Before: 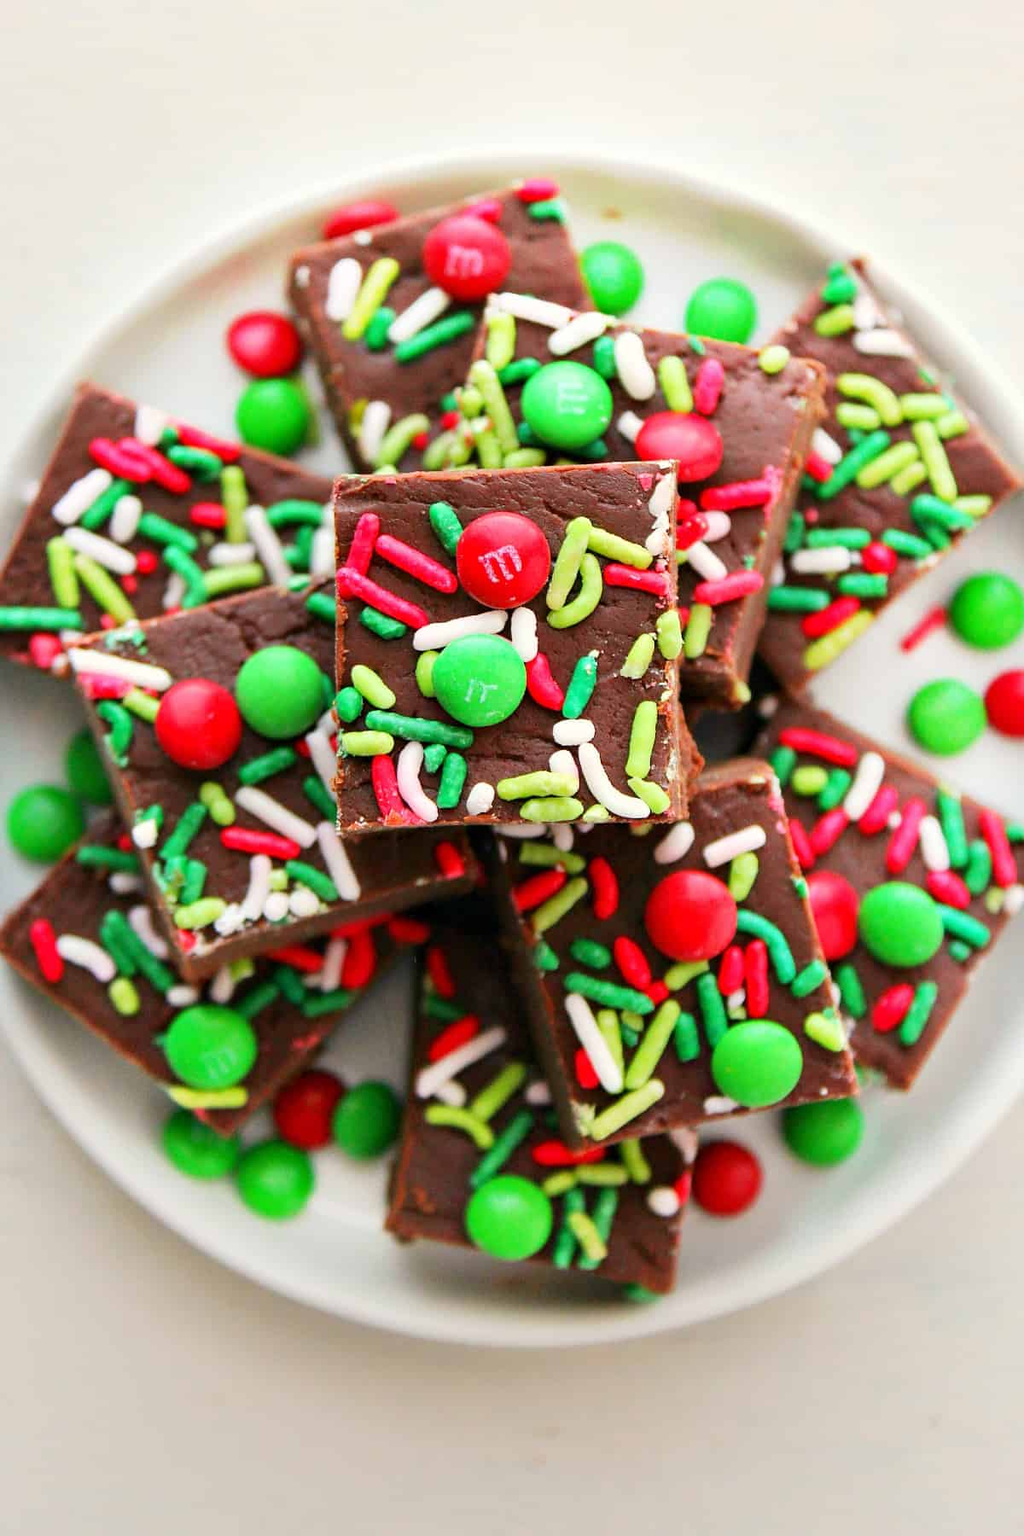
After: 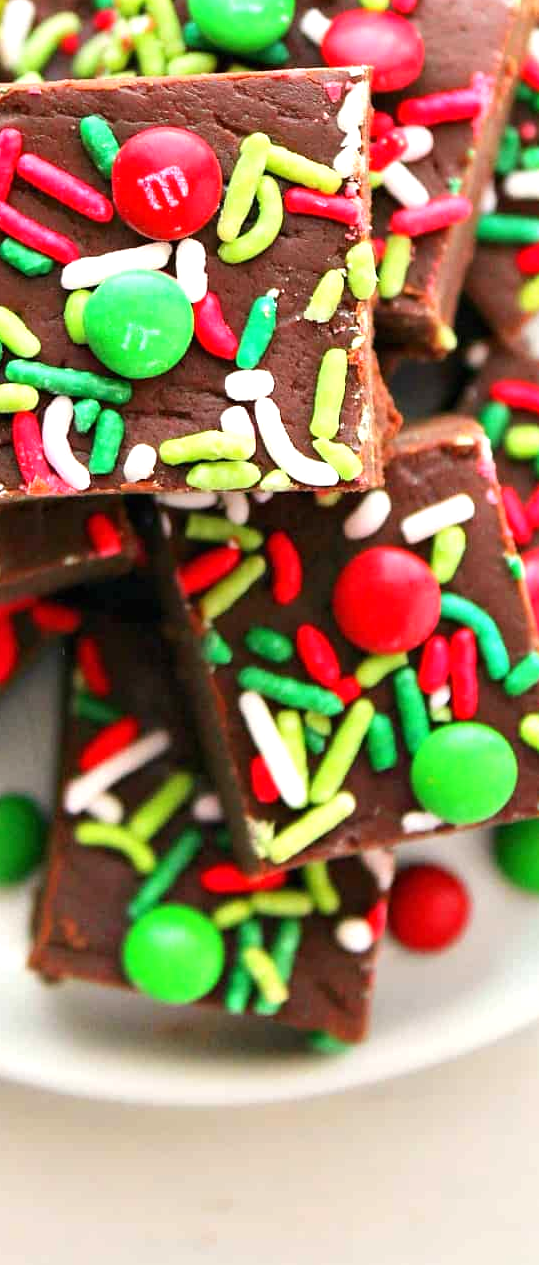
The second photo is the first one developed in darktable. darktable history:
crop: left 35.274%, top 26.294%, right 19.743%, bottom 3.375%
exposure: black level correction 0, exposure 0.499 EV, compensate exposure bias true, compensate highlight preservation false
